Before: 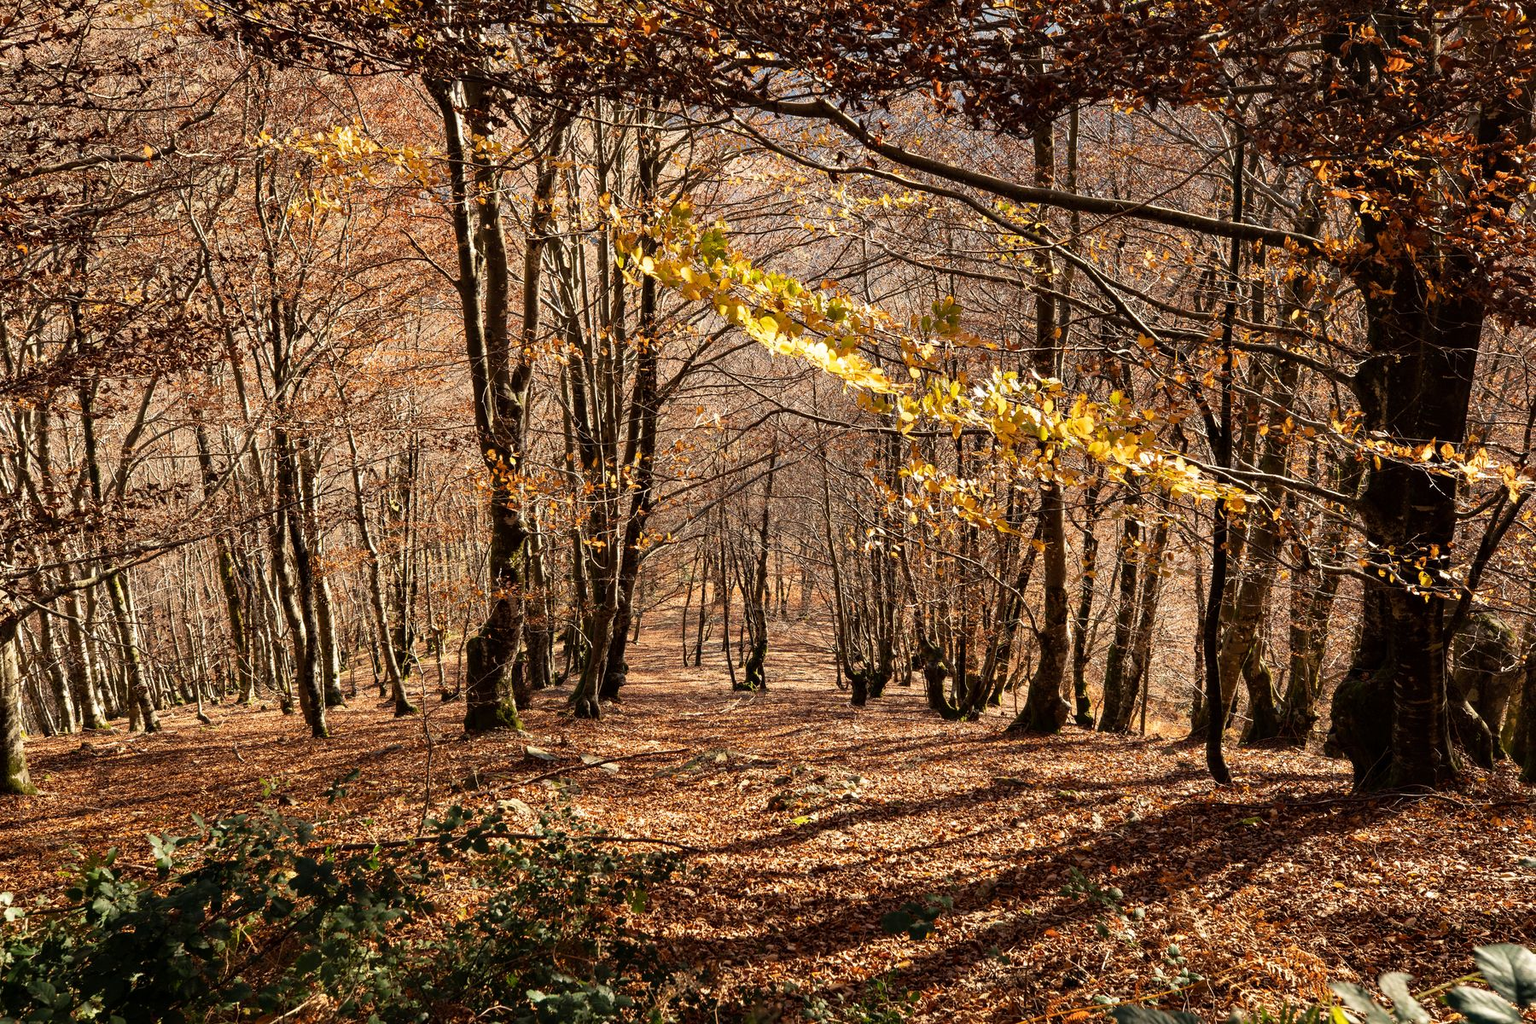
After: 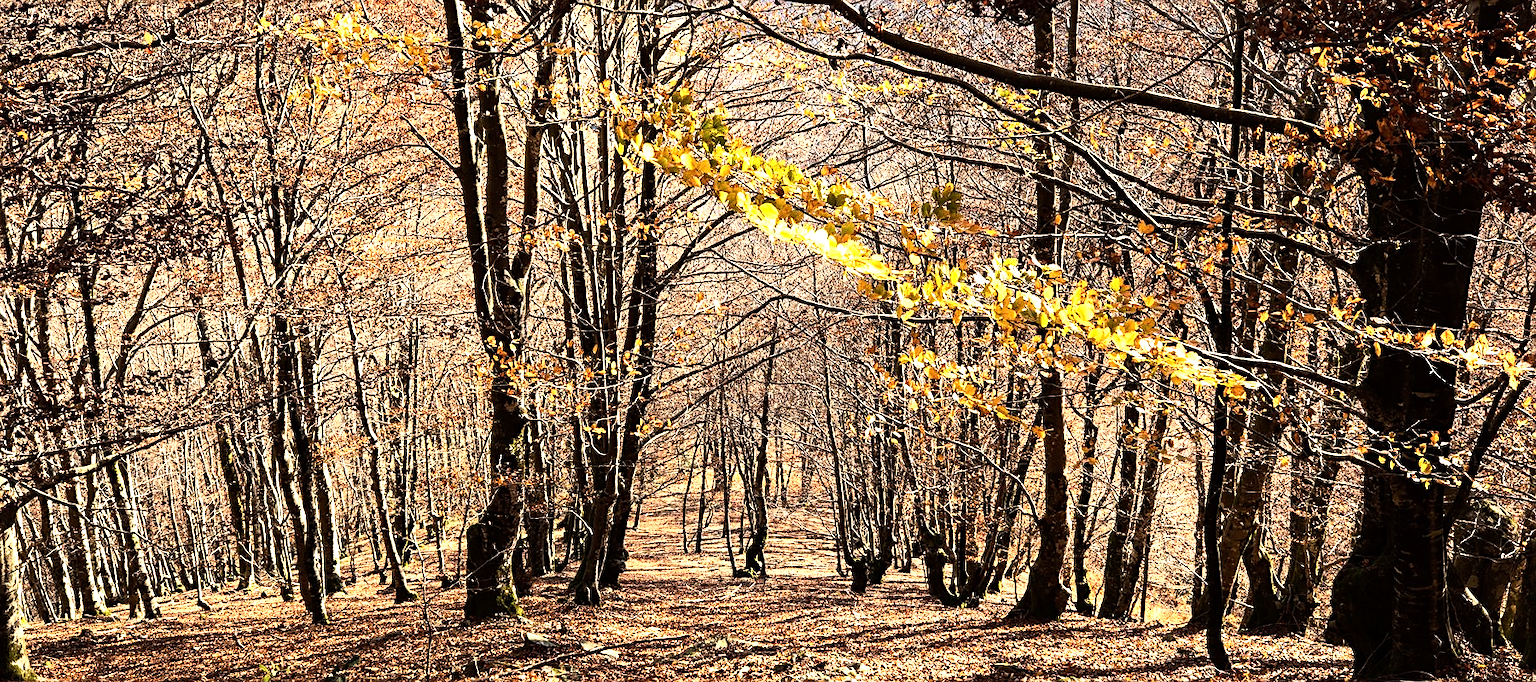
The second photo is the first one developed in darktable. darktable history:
rotate and perspective: automatic cropping original format, crop left 0, crop top 0
base curve: curves: ch0 [(0, 0) (0.666, 0.806) (1, 1)]
tone equalizer: -8 EV -1.08 EV, -7 EV -1.01 EV, -6 EV -0.867 EV, -5 EV -0.578 EV, -3 EV 0.578 EV, -2 EV 0.867 EV, -1 EV 1.01 EV, +0 EV 1.08 EV, edges refinement/feathering 500, mask exposure compensation -1.57 EV, preserve details no
crop: top 11.166%, bottom 22.168%
sharpen: on, module defaults
